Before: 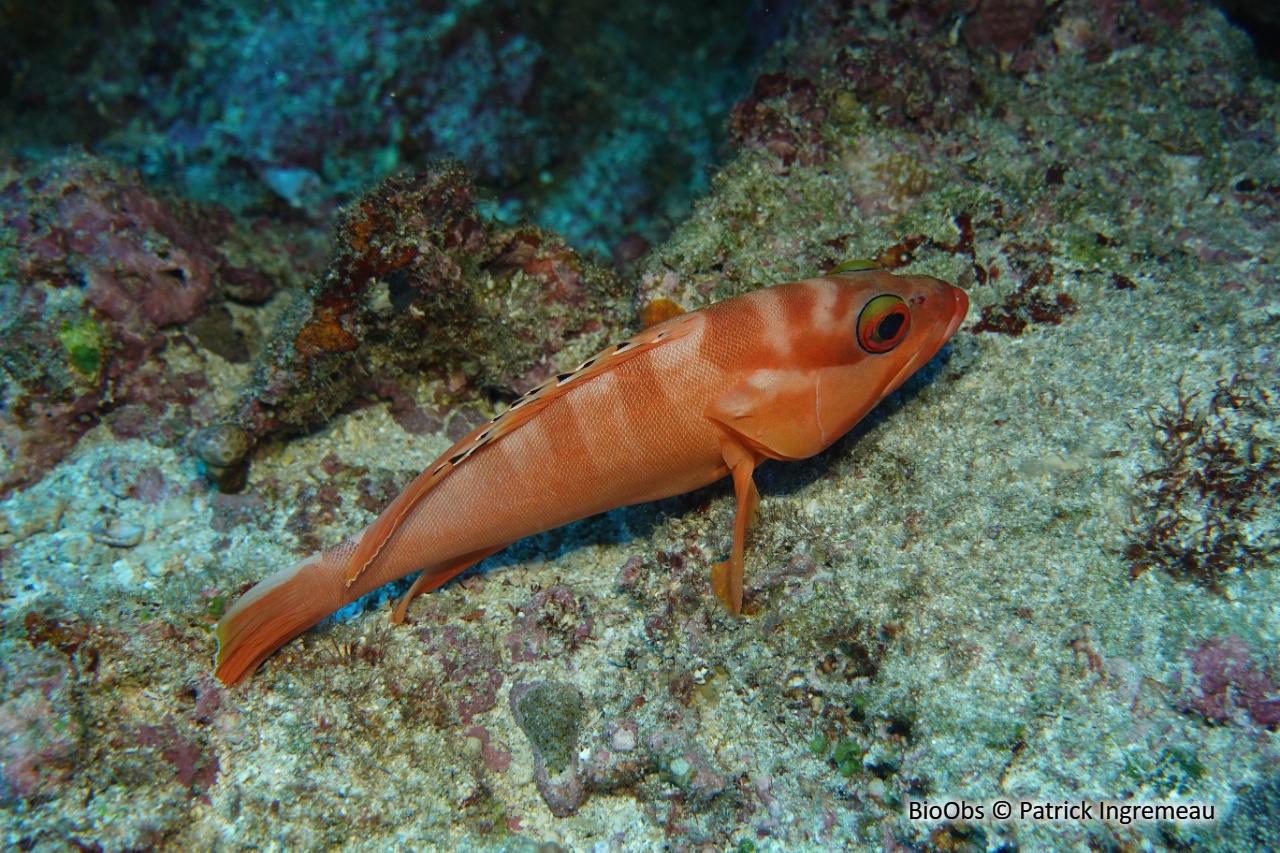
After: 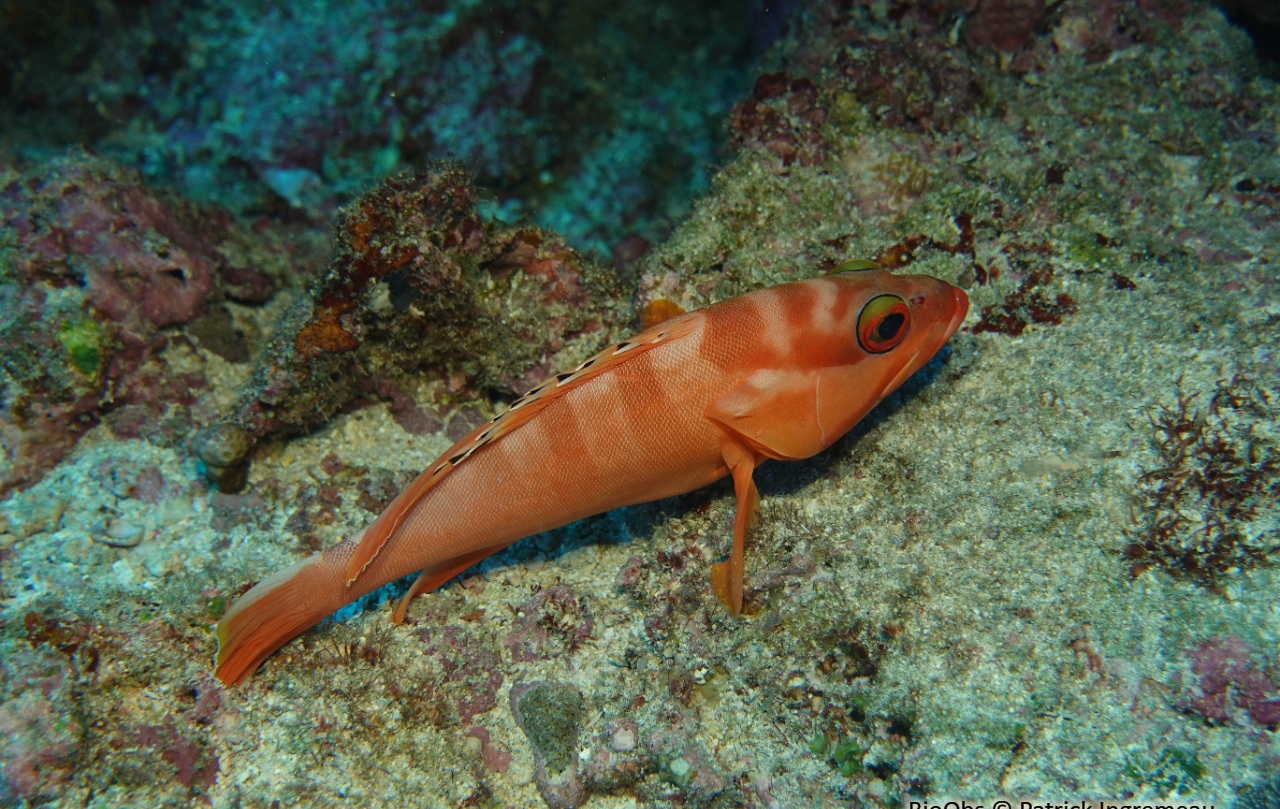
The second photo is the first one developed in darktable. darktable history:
shadows and highlights: shadows 25, white point adjustment -3, highlights -30
white balance: red 1.029, blue 0.92
crop and rotate: top 0%, bottom 5.097%
